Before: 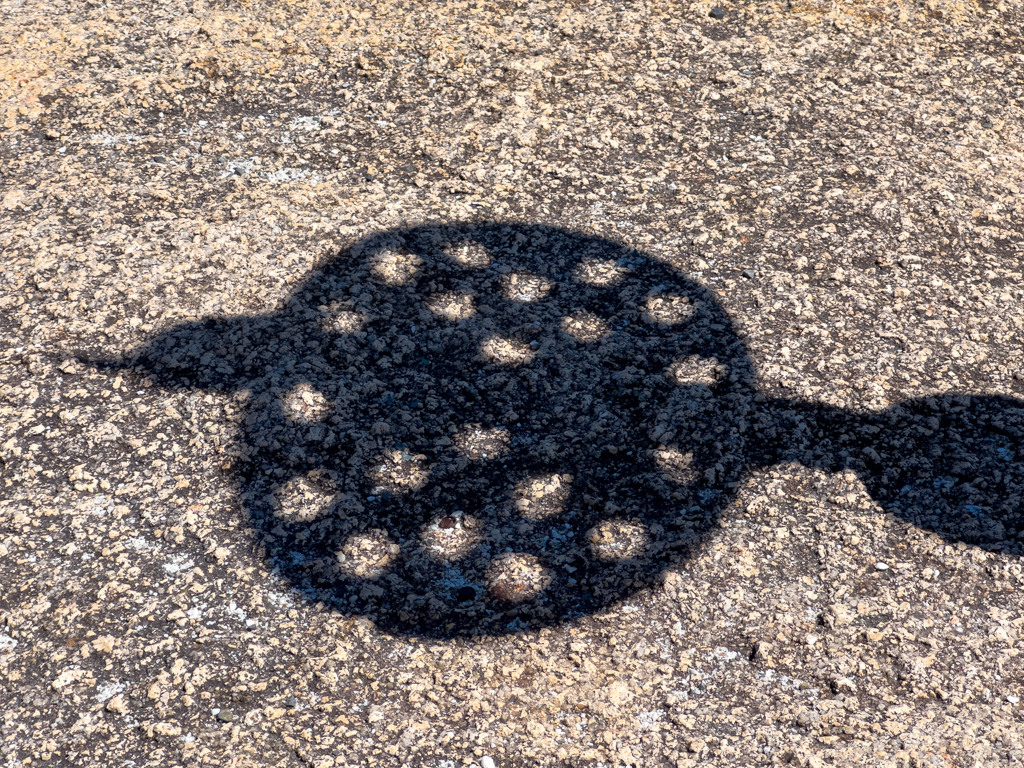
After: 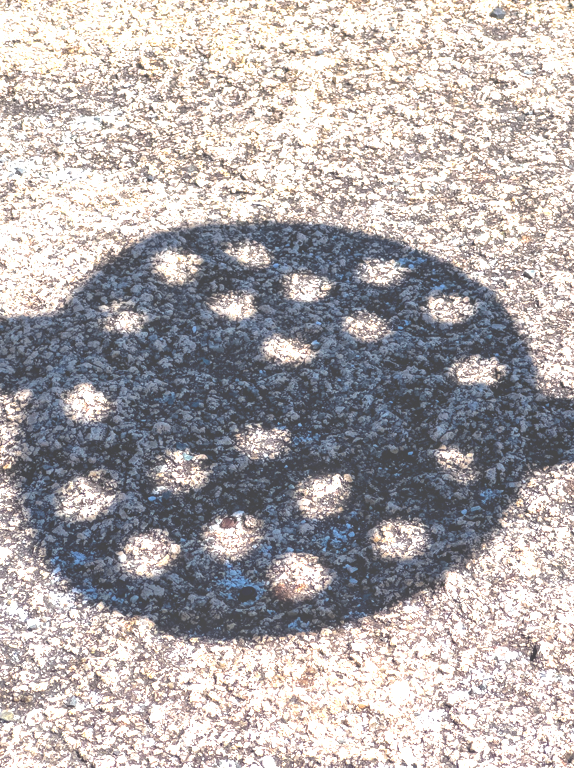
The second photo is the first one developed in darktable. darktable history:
crop: left 21.389%, right 22.488%
local contrast: on, module defaults
exposure: black level correction -0.023, exposure 1.395 EV, compensate highlight preservation false
